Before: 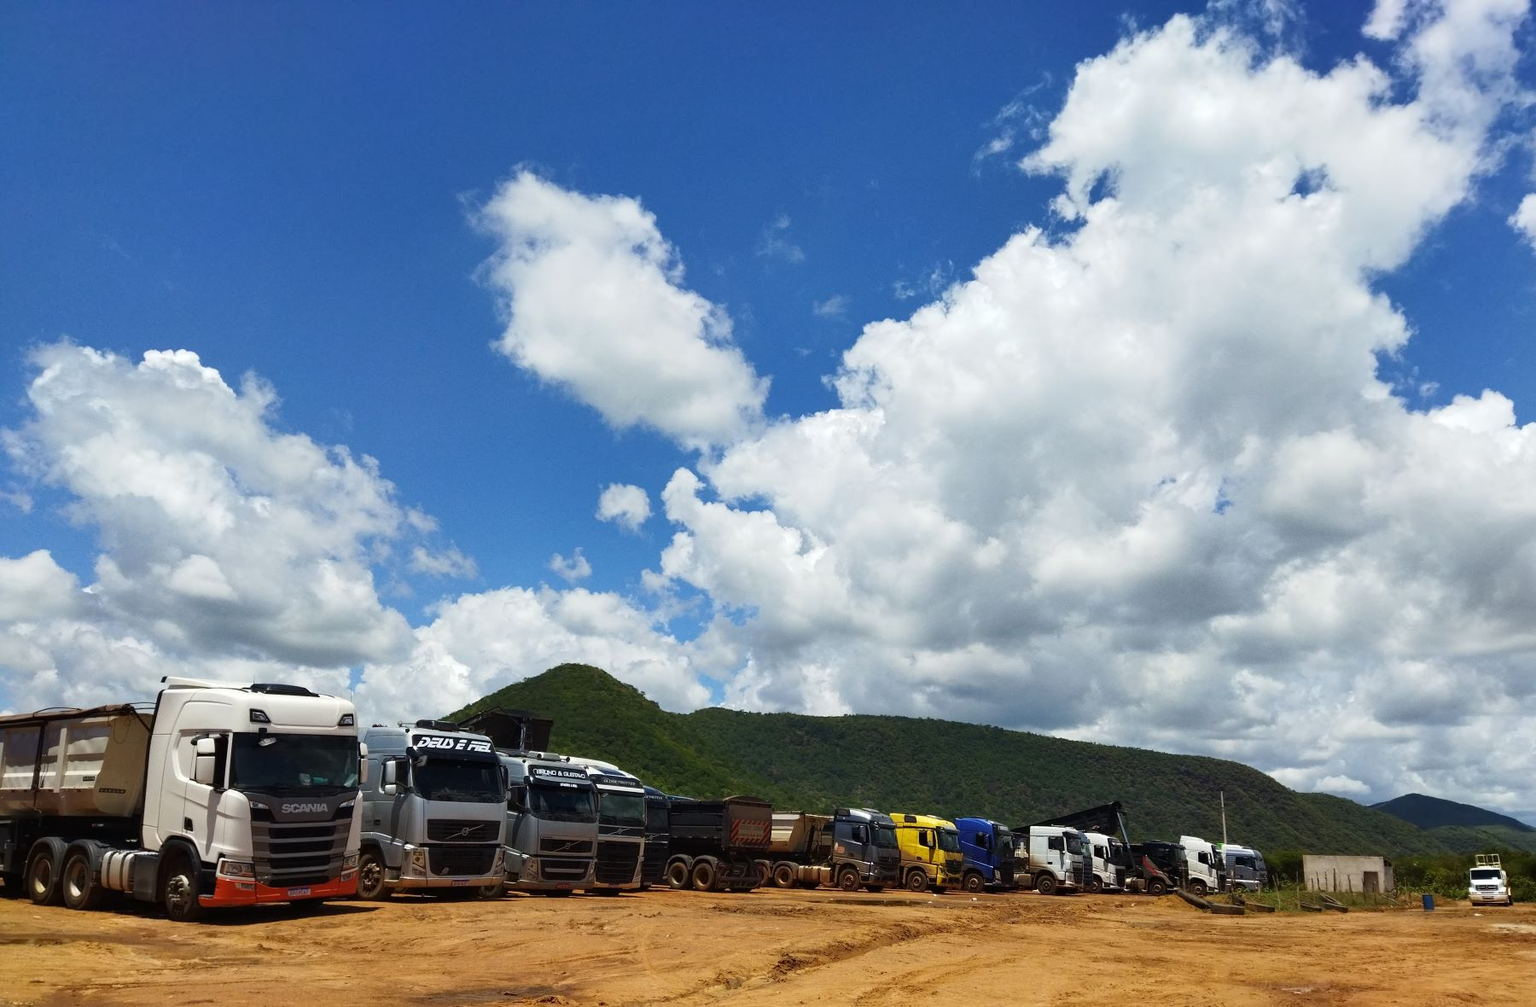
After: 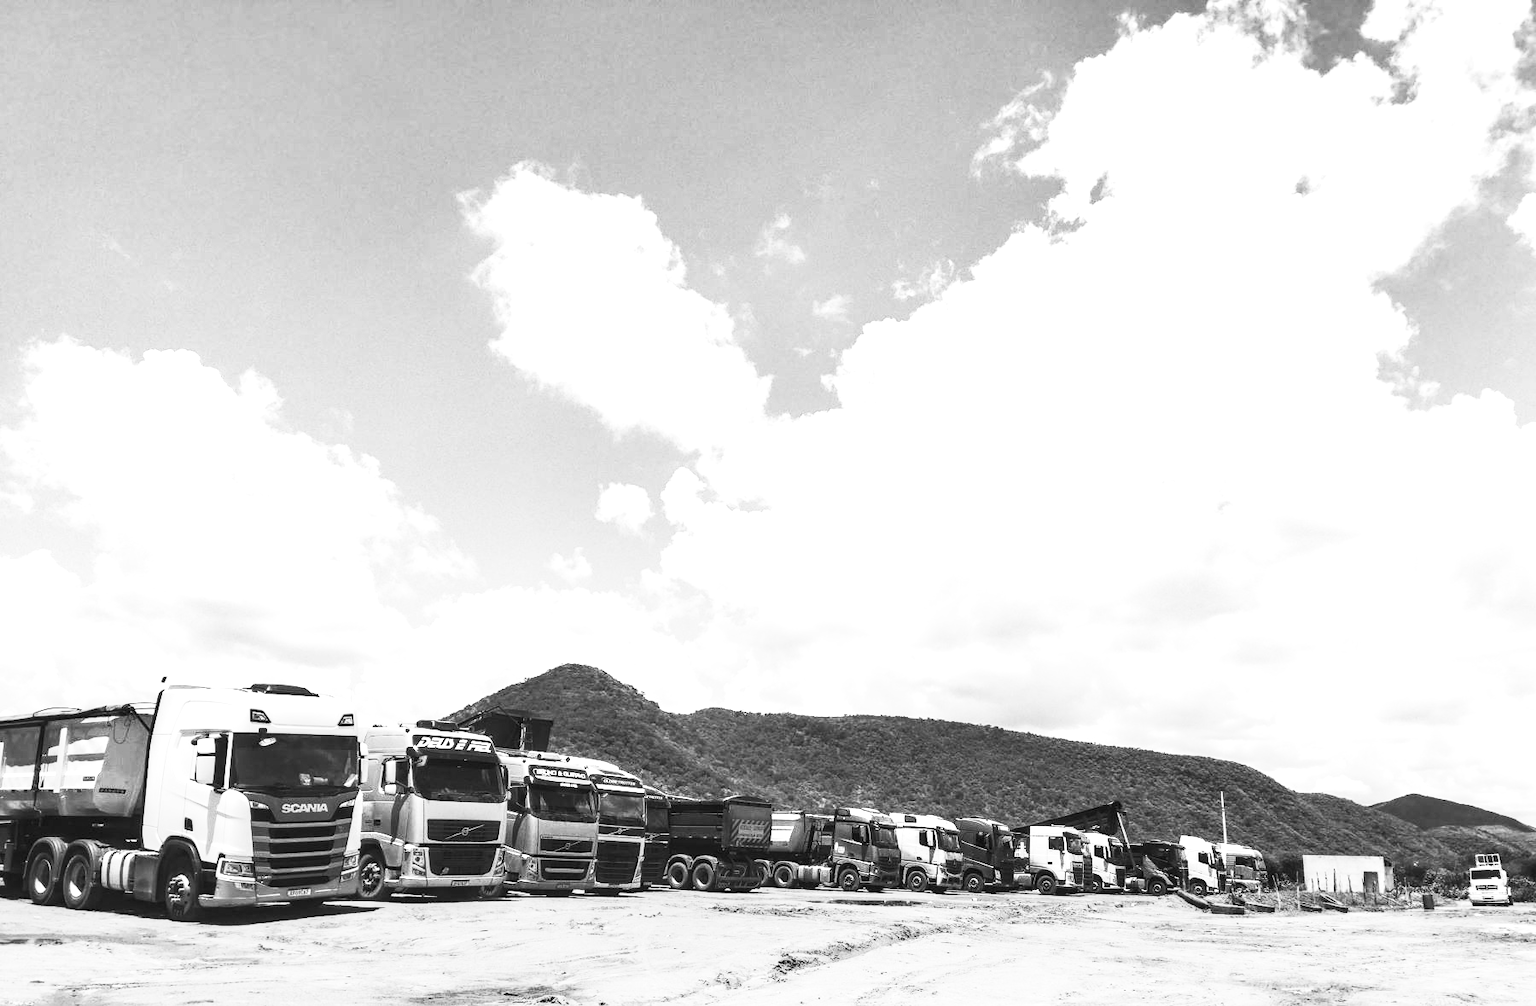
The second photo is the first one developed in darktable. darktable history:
exposure: black level correction 0, exposure 1.3 EV, compensate exposure bias true, compensate highlight preservation false
local contrast: detail 130%
contrast brightness saturation: contrast 0.53, brightness 0.47, saturation -1
shadows and highlights: shadows 75, highlights -25, soften with gaussian
